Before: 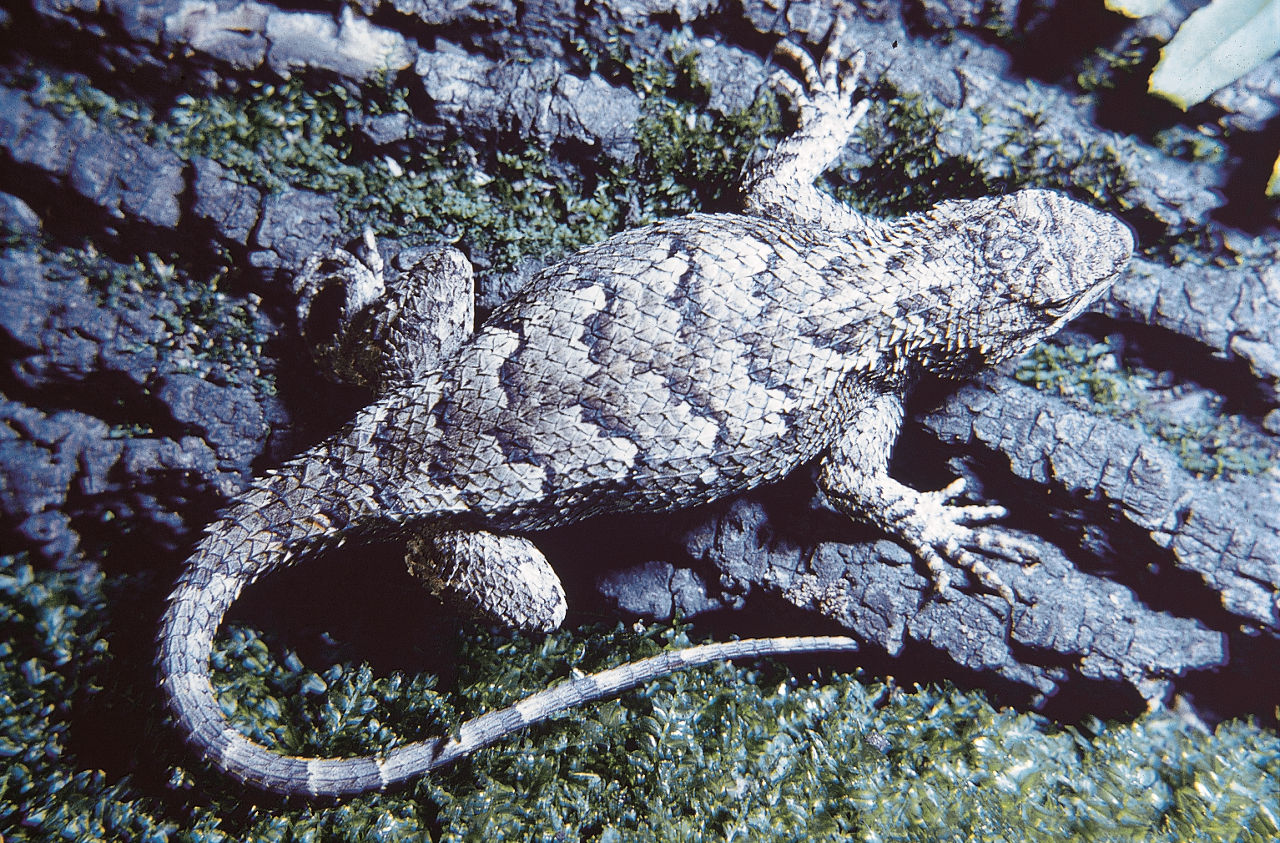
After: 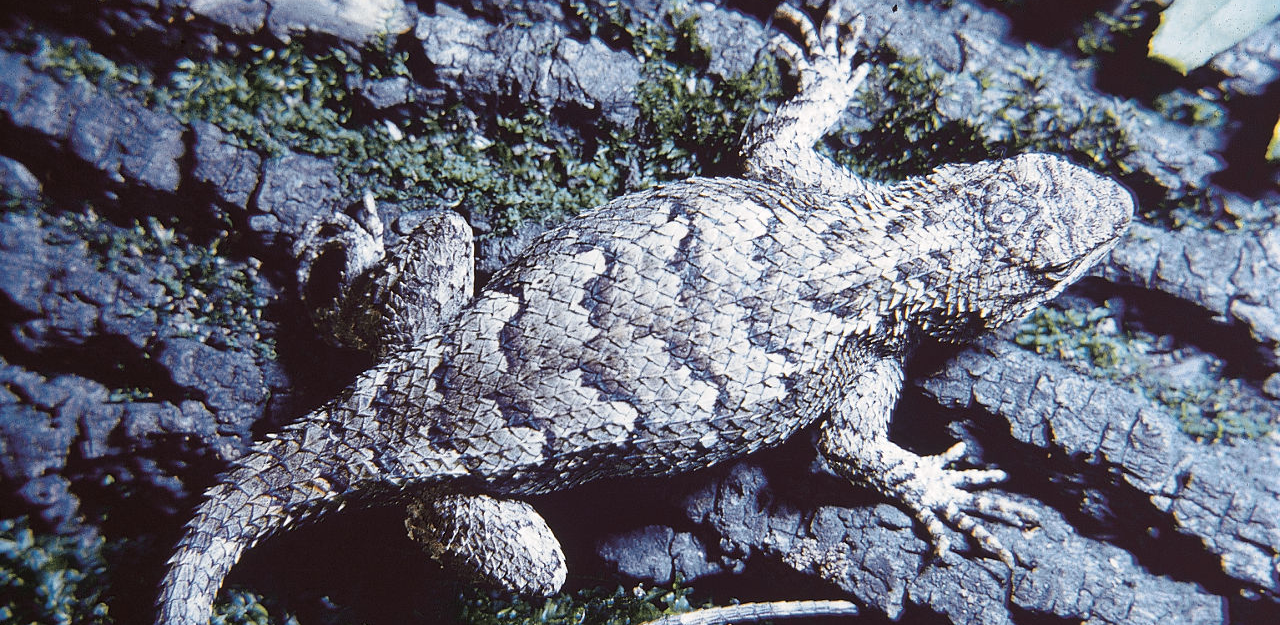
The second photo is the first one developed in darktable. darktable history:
crop: top 4.313%, bottom 21.44%
